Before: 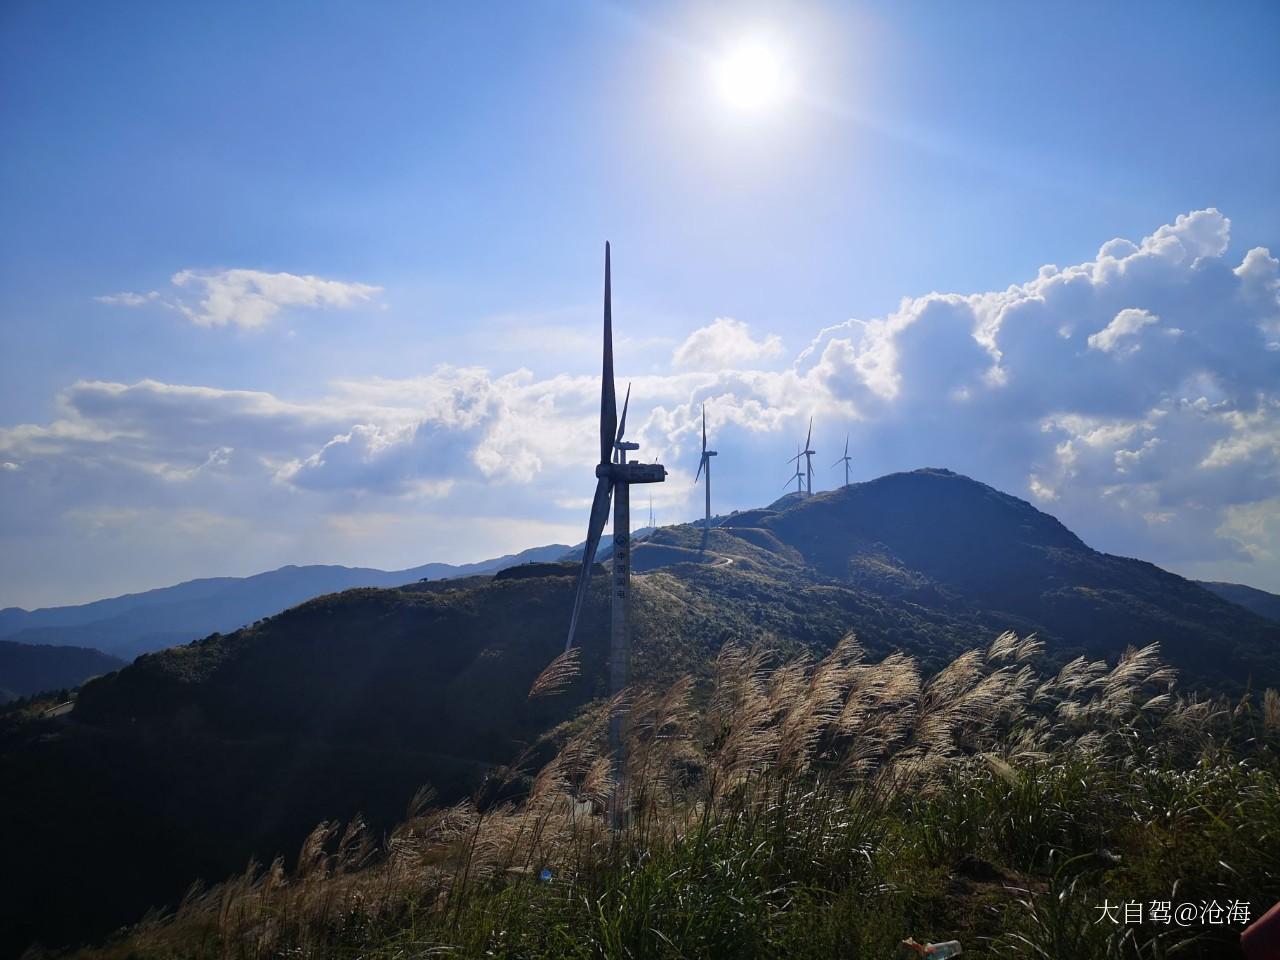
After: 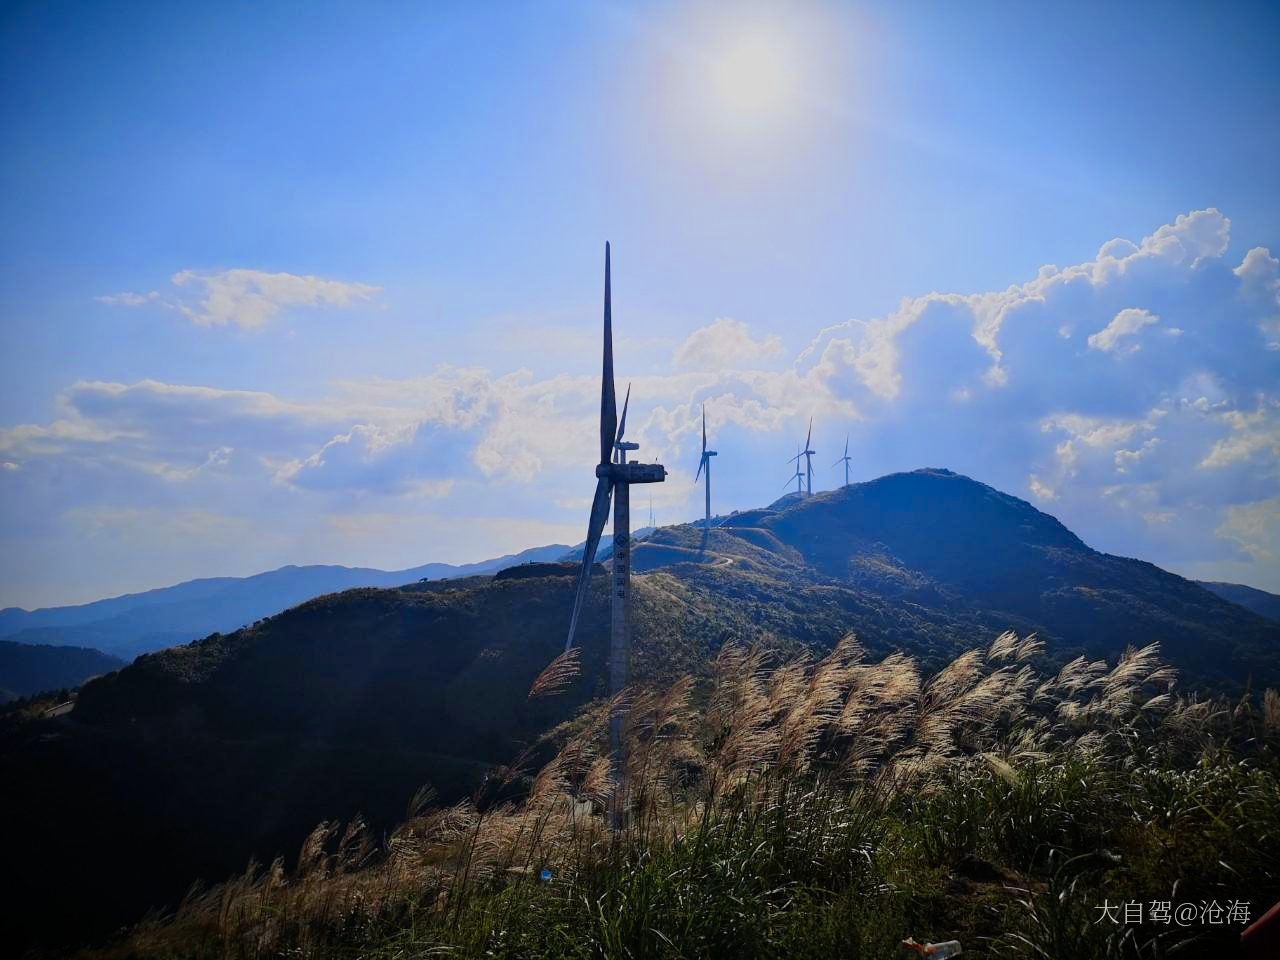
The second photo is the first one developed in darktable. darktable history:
color zones: curves: ch0 [(0.004, 0.305) (0.261, 0.623) (0.389, 0.399) (0.708, 0.571) (0.947, 0.34)]; ch1 [(0.025, 0.645) (0.229, 0.584) (0.326, 0.551) (0.484, 0.262) (0.757, 0.643)], mix 41.22%
tone equalizer: smoothing diameter 24.97%, edges refinement/feathering 9.32, preserve details guided filter
vignetting: fall-off start 88.86%, fall-off radius 43.1%, brightness -0.606, saturation -0.003, width/height ratio 1.153, unbound false
filmic rgb: black relative exposure -16 EV, white relative exposure 4.96 EV, hardness 6.2
